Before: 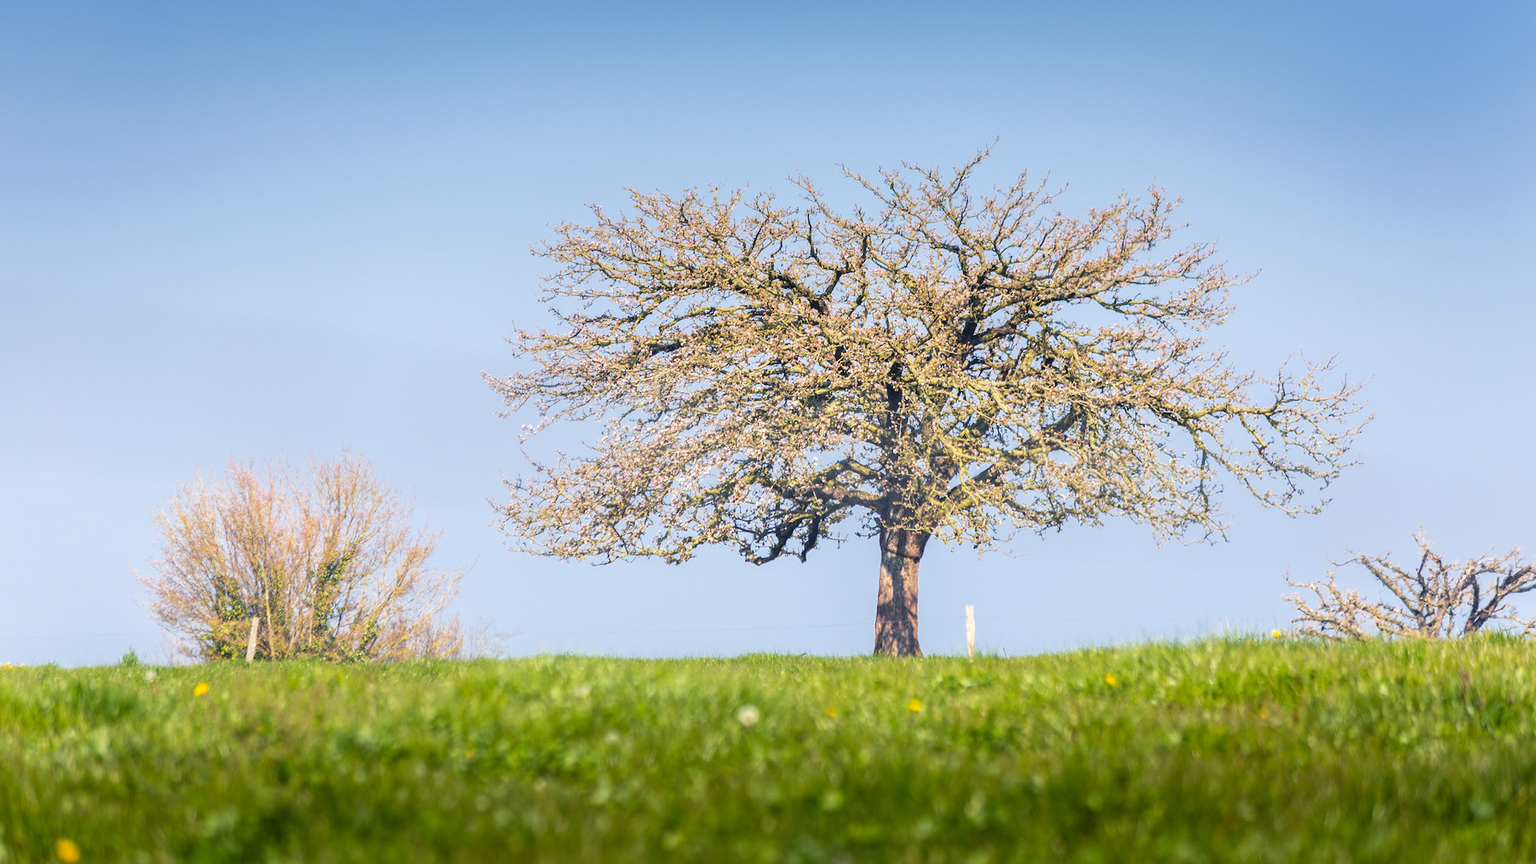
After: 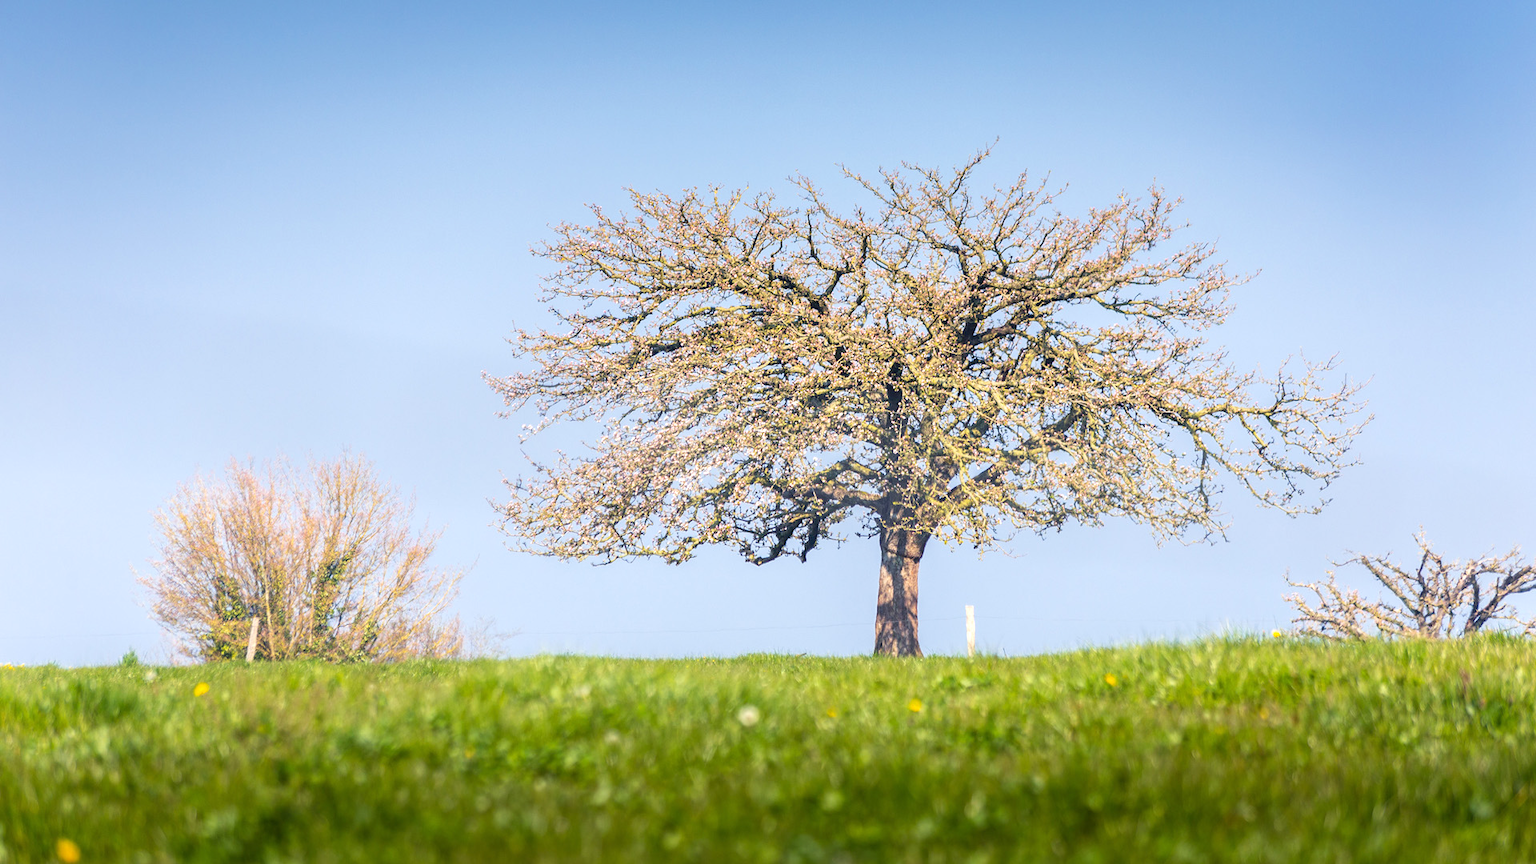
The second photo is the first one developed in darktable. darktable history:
exposure: exposure 0.161 EV, compensate highlight preservation false
